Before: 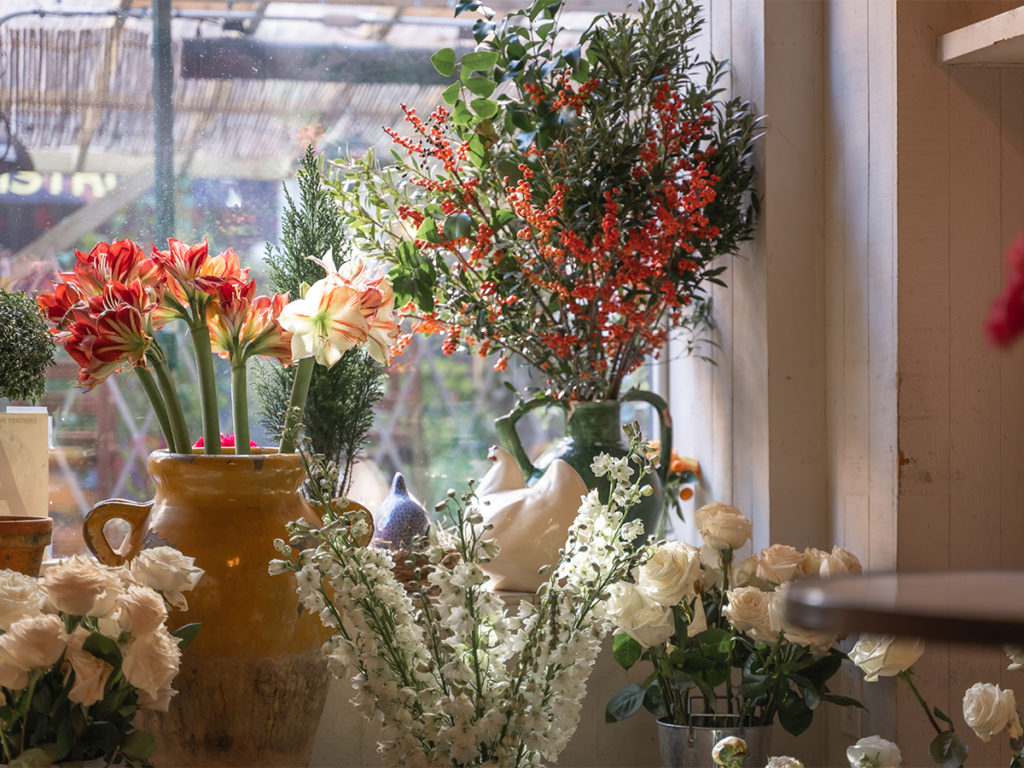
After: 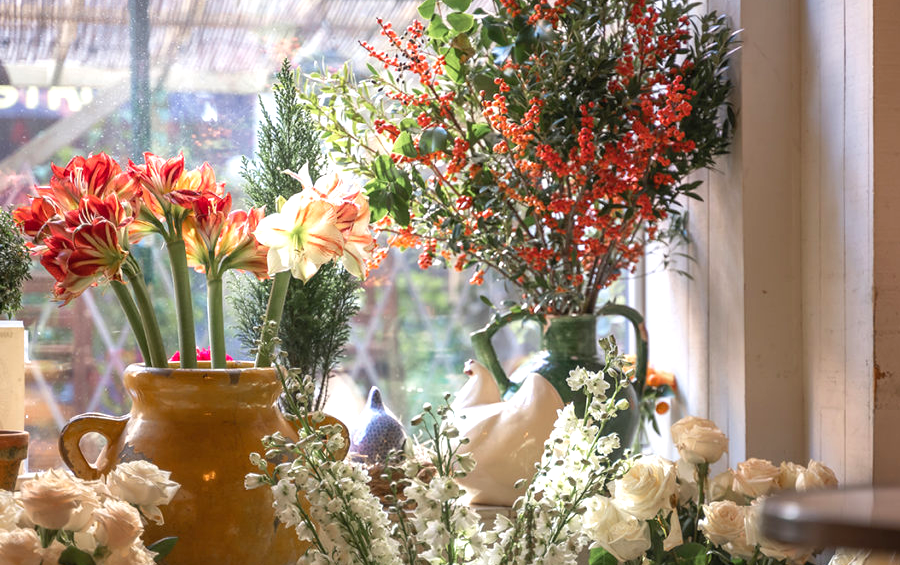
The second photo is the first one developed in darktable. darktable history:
crop and rotate: left 2.425%, top 11.305%, right 9.6%, bottom 15.08%
exposure: black level correction 0.001, exposure 0.5 EV, compensate exposure bias true, compensate highlight preservation false
